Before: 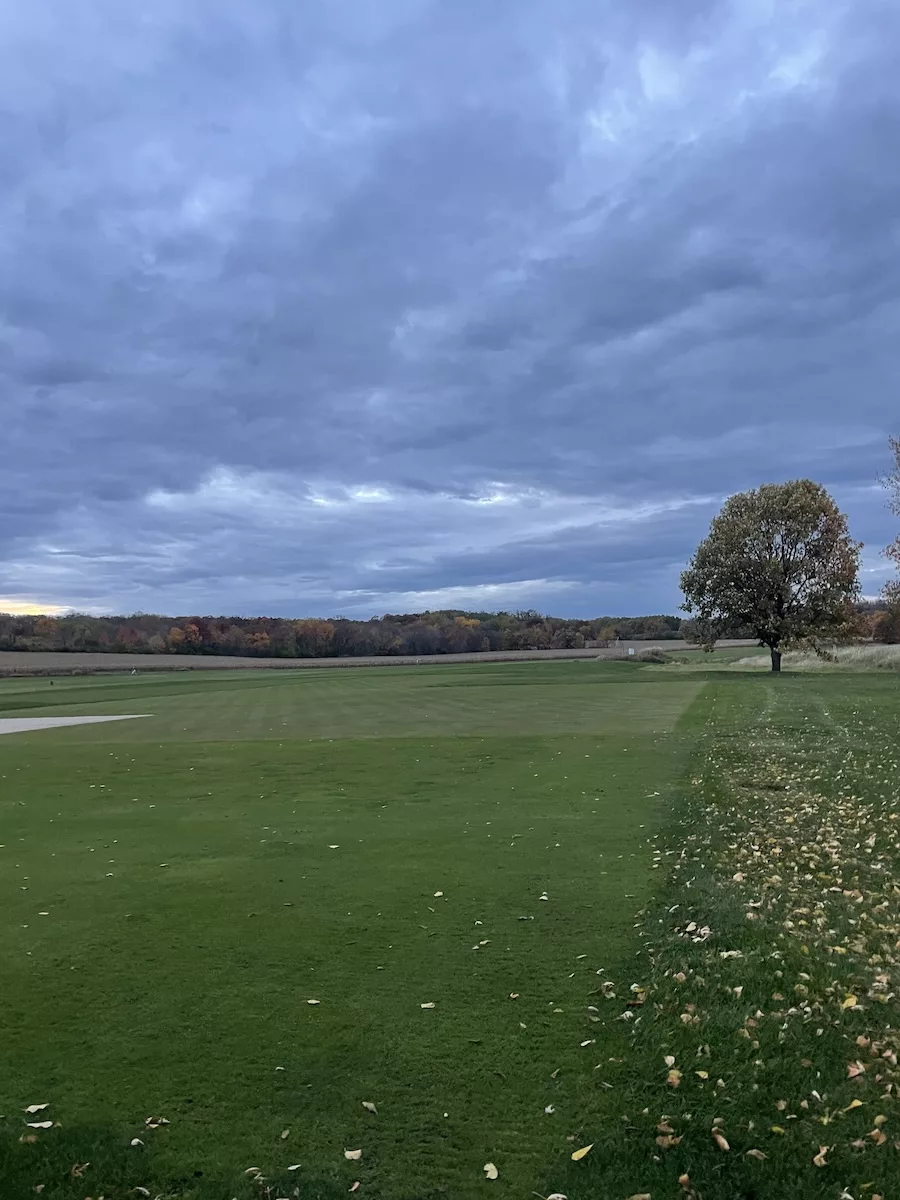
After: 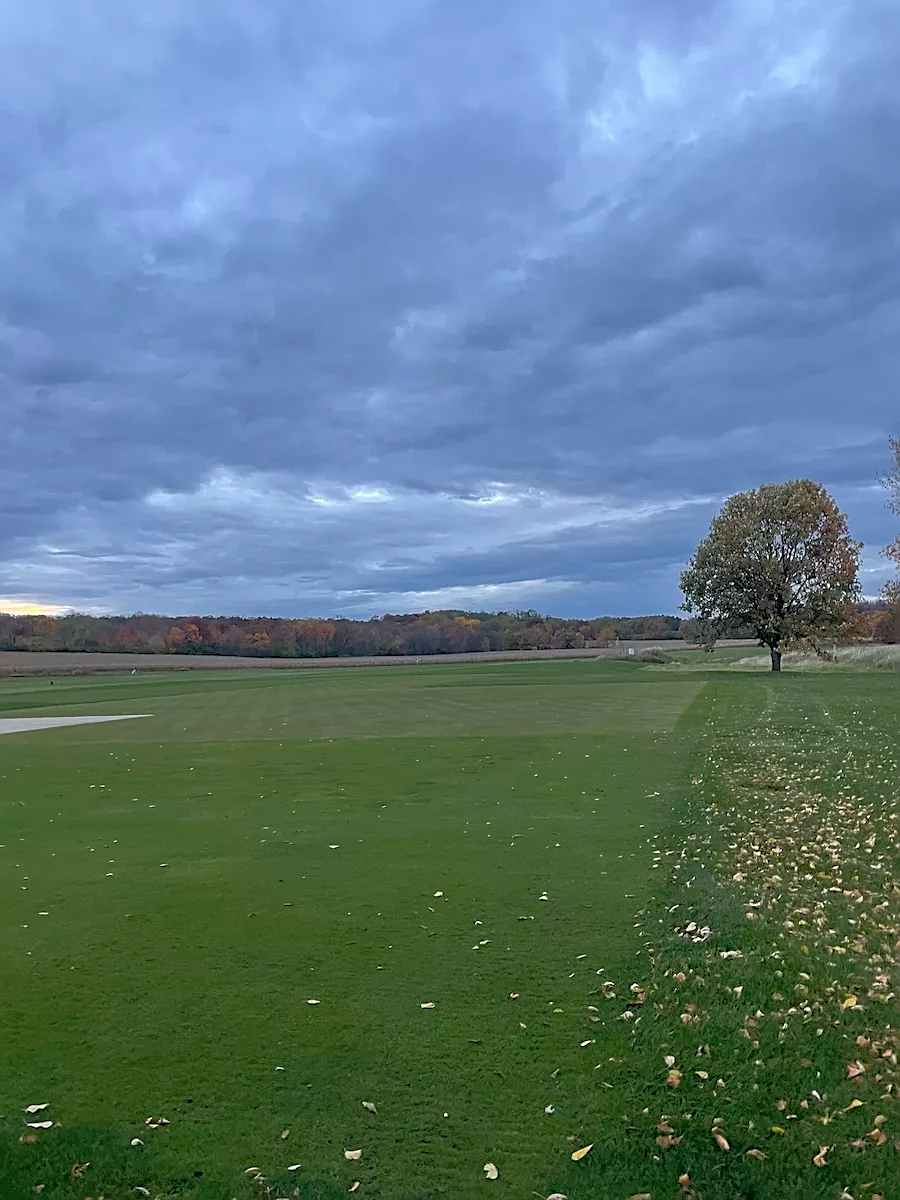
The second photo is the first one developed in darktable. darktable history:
rgb curve: curves: ch0 [(0, 0) (0.072, 0.166) (0.217, 0.293) (0.414, 0.42) (1, 1)], compensate middle gray true, preserve colors basic power
color balance rgb: global vibrance -1%, saturation formula JzAzBz (2021)
sharpen: on, module defaults
